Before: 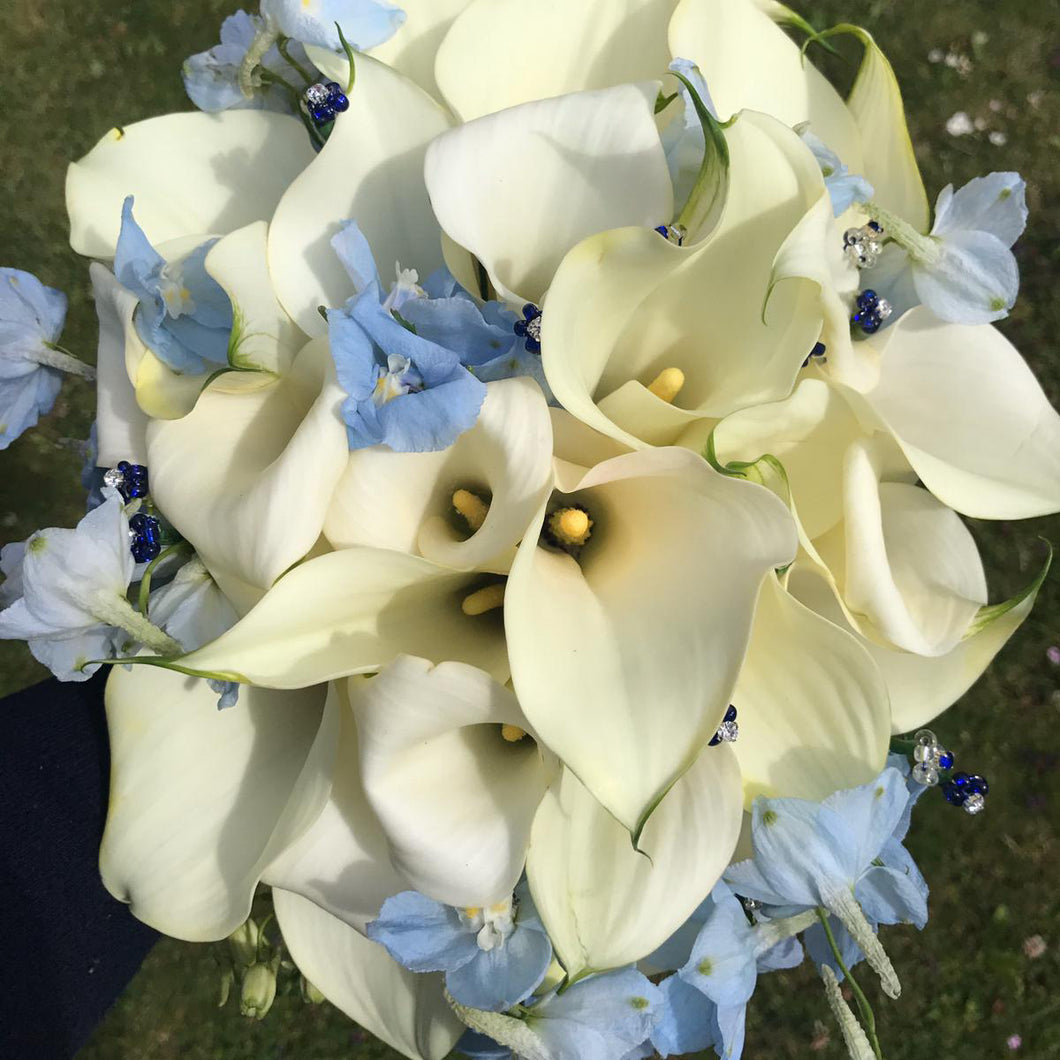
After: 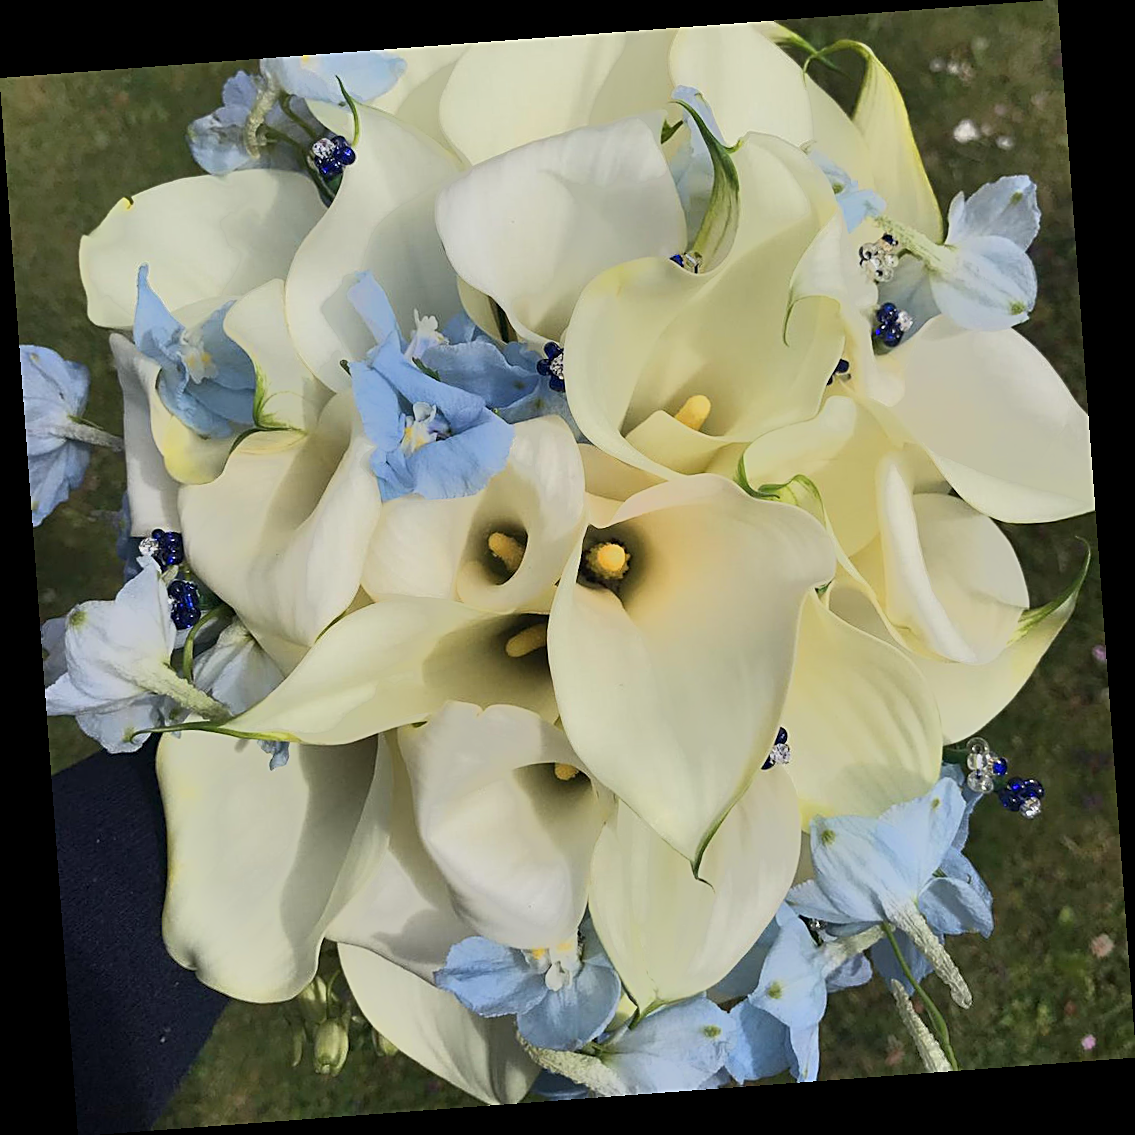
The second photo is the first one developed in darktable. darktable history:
tone equalizer: -7 EV -0.63 EV, -6 EV 1 EV, -5 EV -0.45 EV, -4 EV 0.43 EV, -3 EV 0.41 EV, -2 EV 0.15 EV, -1 EV -0.15 EV, +0 EV -0.39 EV, smoothing diameter 25%, edges refinement/feathering 10, preserve details guided filter
rotate and perspective: rotation -4.25°, automatic cropping off
sharpen: on, module defaults
